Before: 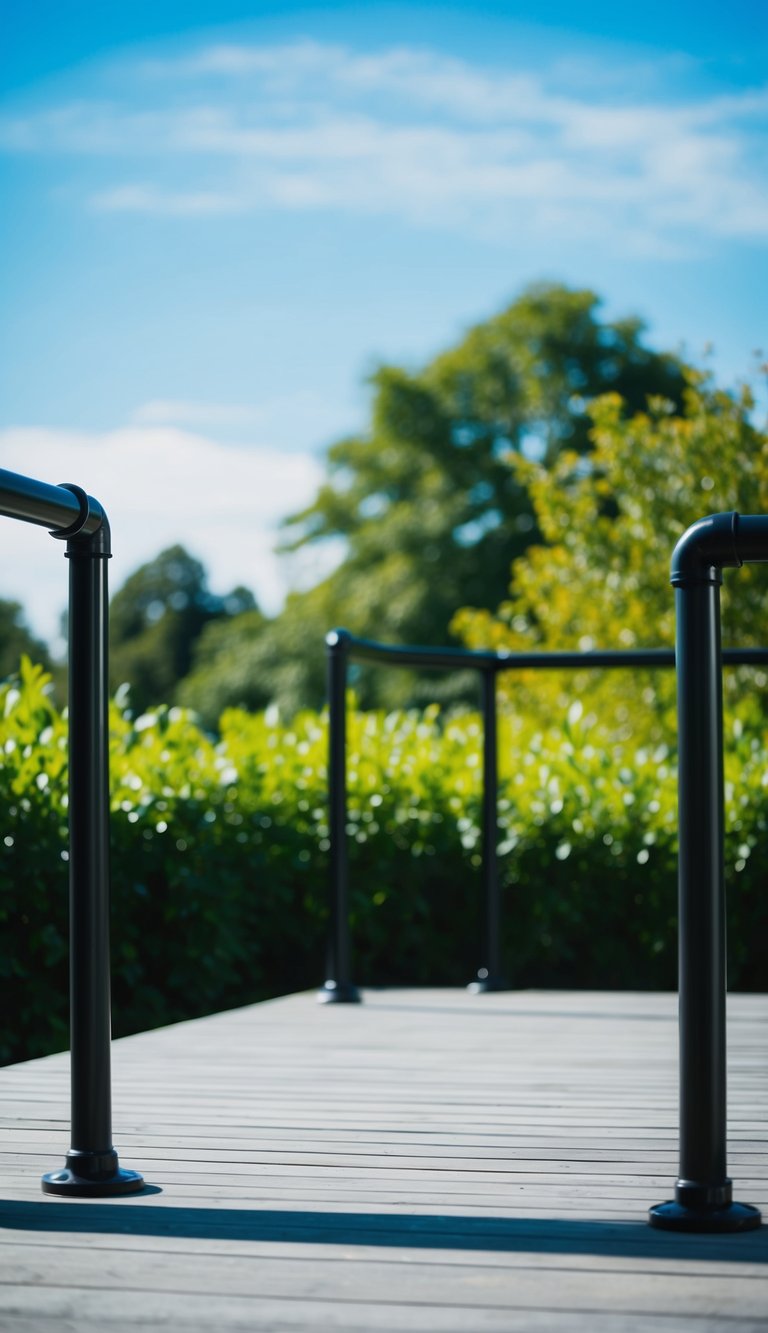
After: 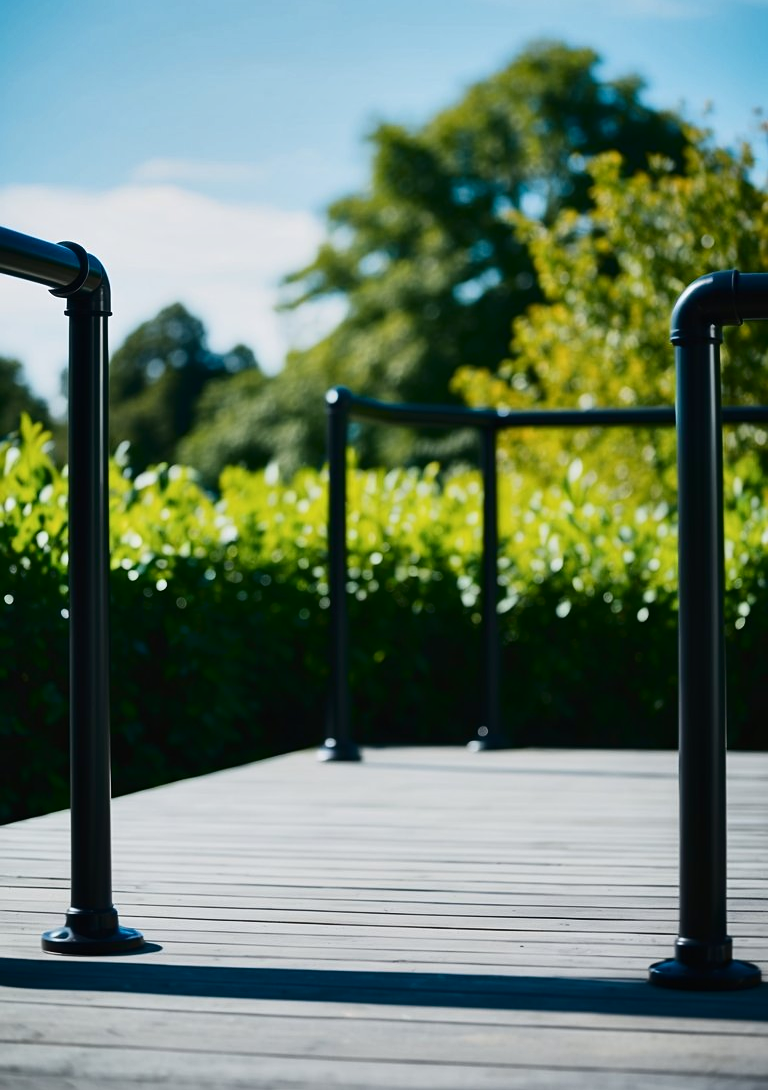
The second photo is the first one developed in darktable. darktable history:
tone curve: curves: ch0 [(0.016, 0.011) (0.21, 0.113) (0.515, 0.476) (0.78, 0.795) (1, 0.981)], color space Lab, independent channels, preserve colors none
crop and rotate: top 18.159%
sharpen: amount 0.214
shadows and highlights: low approximation 0.01, soften with gaussian
